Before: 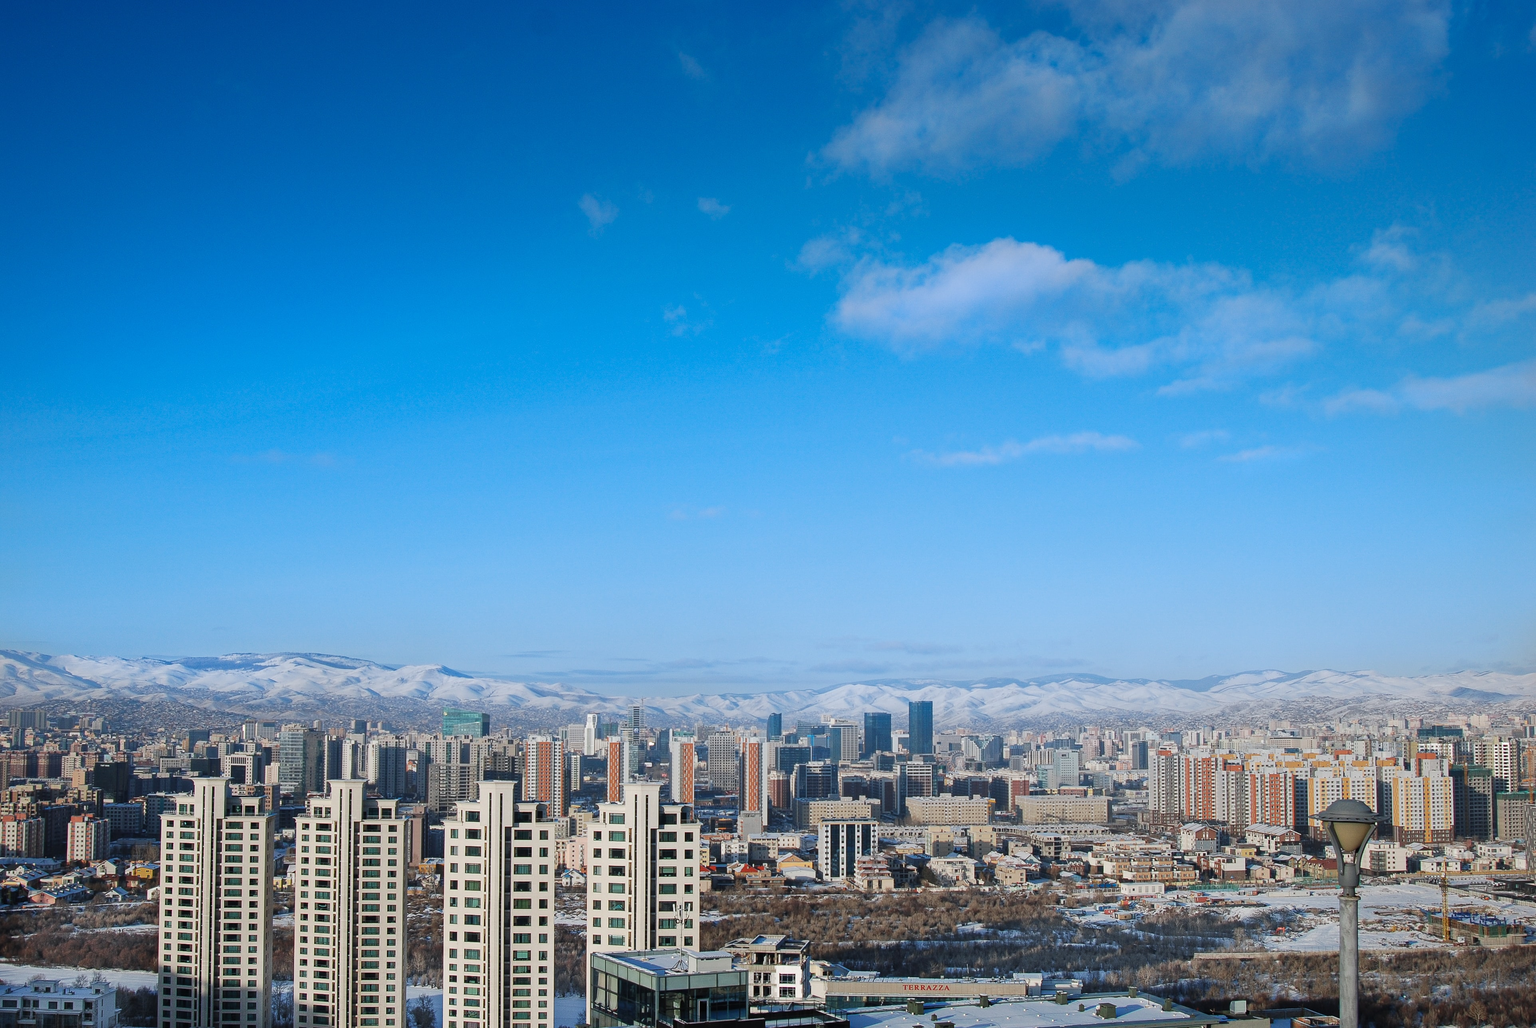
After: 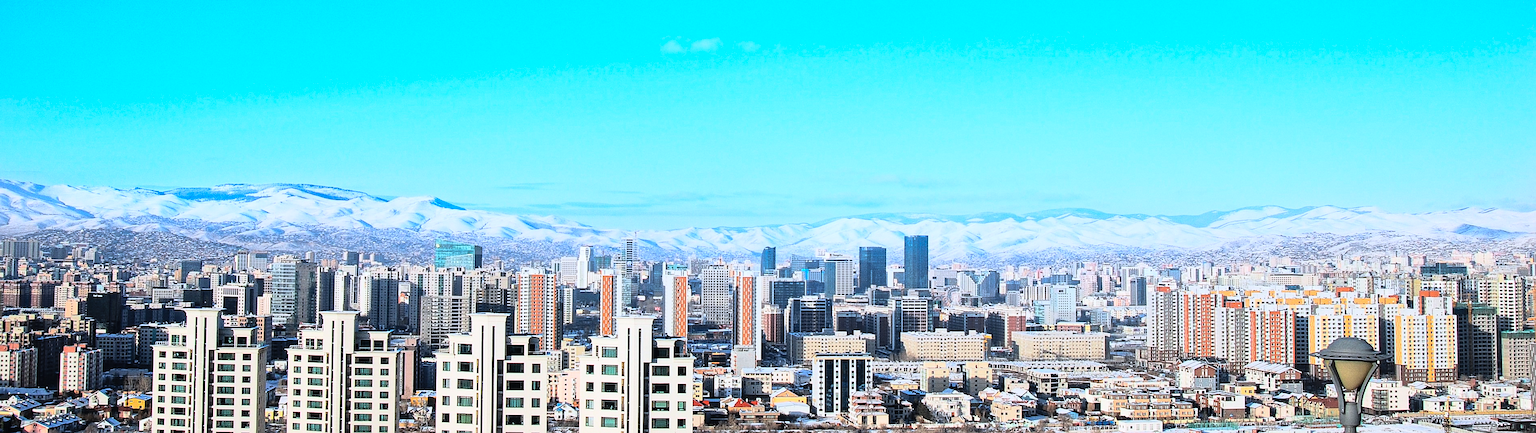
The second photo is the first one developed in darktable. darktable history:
crop: top 45.551%, bottom 12.262%
rotate and perspective: rotation 0.192°, lens shift (horizontal) -0.015, crop left 0.005, crop right 0.996, crop top 0.006, crop bottom 0.99
shadows and highlights: on, module defaults
white balance: red 0.976, blue 1.04
grain: coarseness 0.47 ISO
rgb curve: curves: ch0 [(0, 0) (0.21, 0.15) (0.24, 0.21) (0.5, 0.75) (0.75, 0.96) (0.89, 0.99) (1, 1)]; ch1 [(0, 0.02) (0.21, 0.13) (0.25, 0.2) (0.5, 0.67) (0.75, 0.9) (0.89, 0.97) (1, 1)]; ch2 [(0, 0.02) (0.21, 0.13) (0.25, 0.2) (0.5, 0.67) (0.75, 0.9) (0.89, 0.97) (1, 1)], compensate middle gray true
sharpen: on, module defaults
